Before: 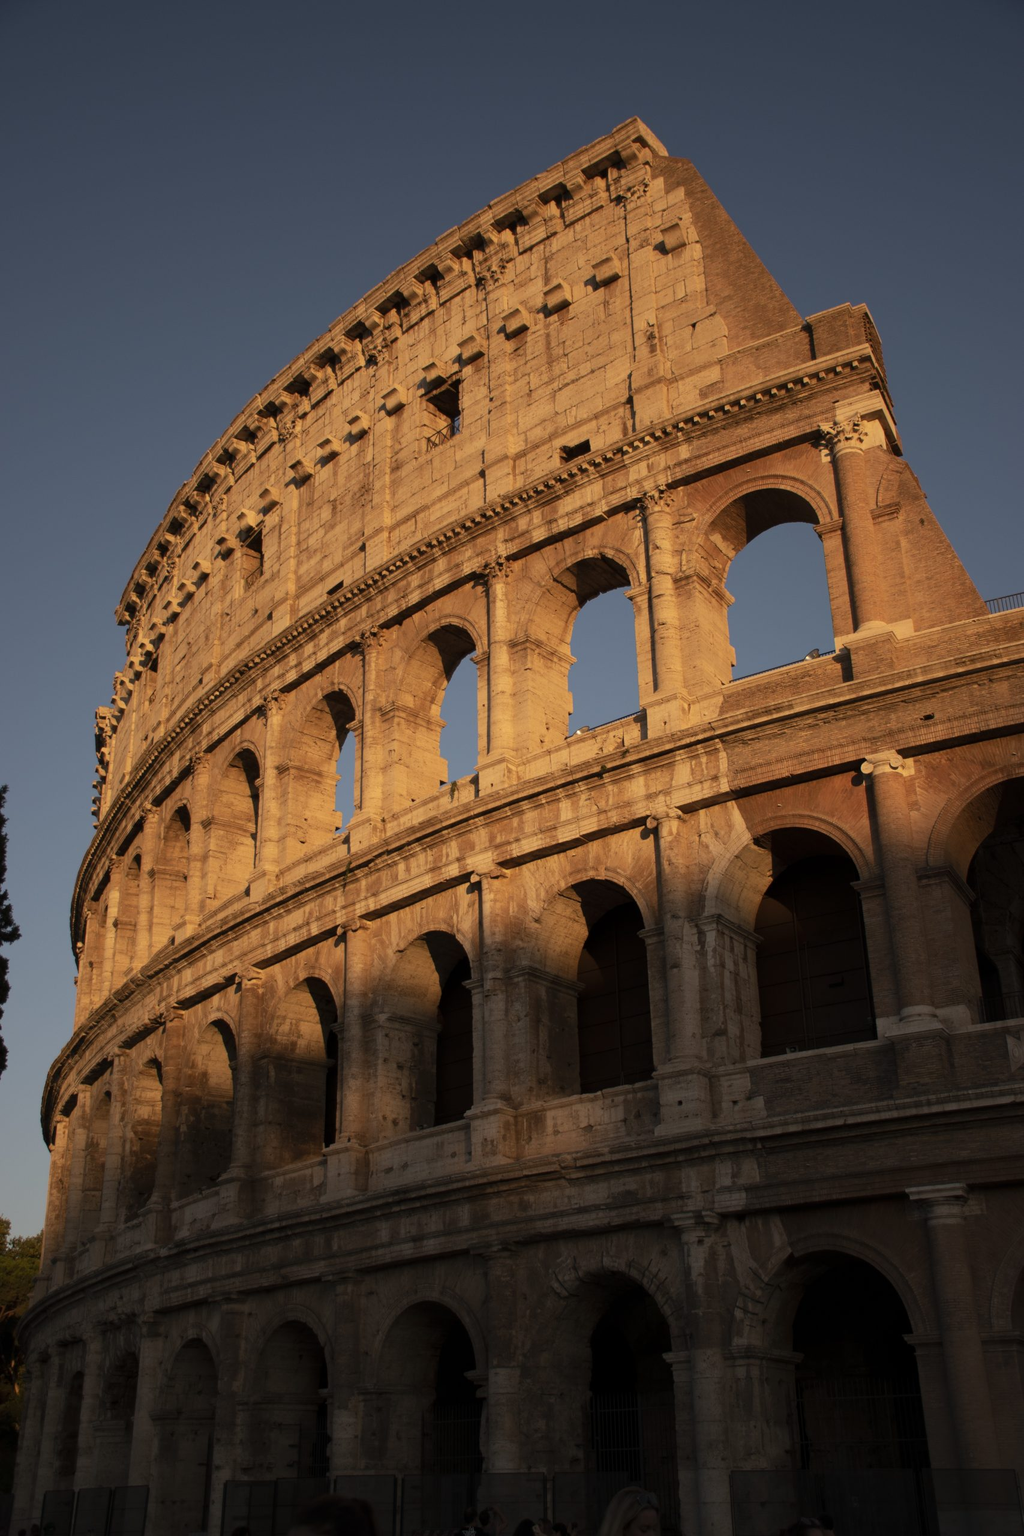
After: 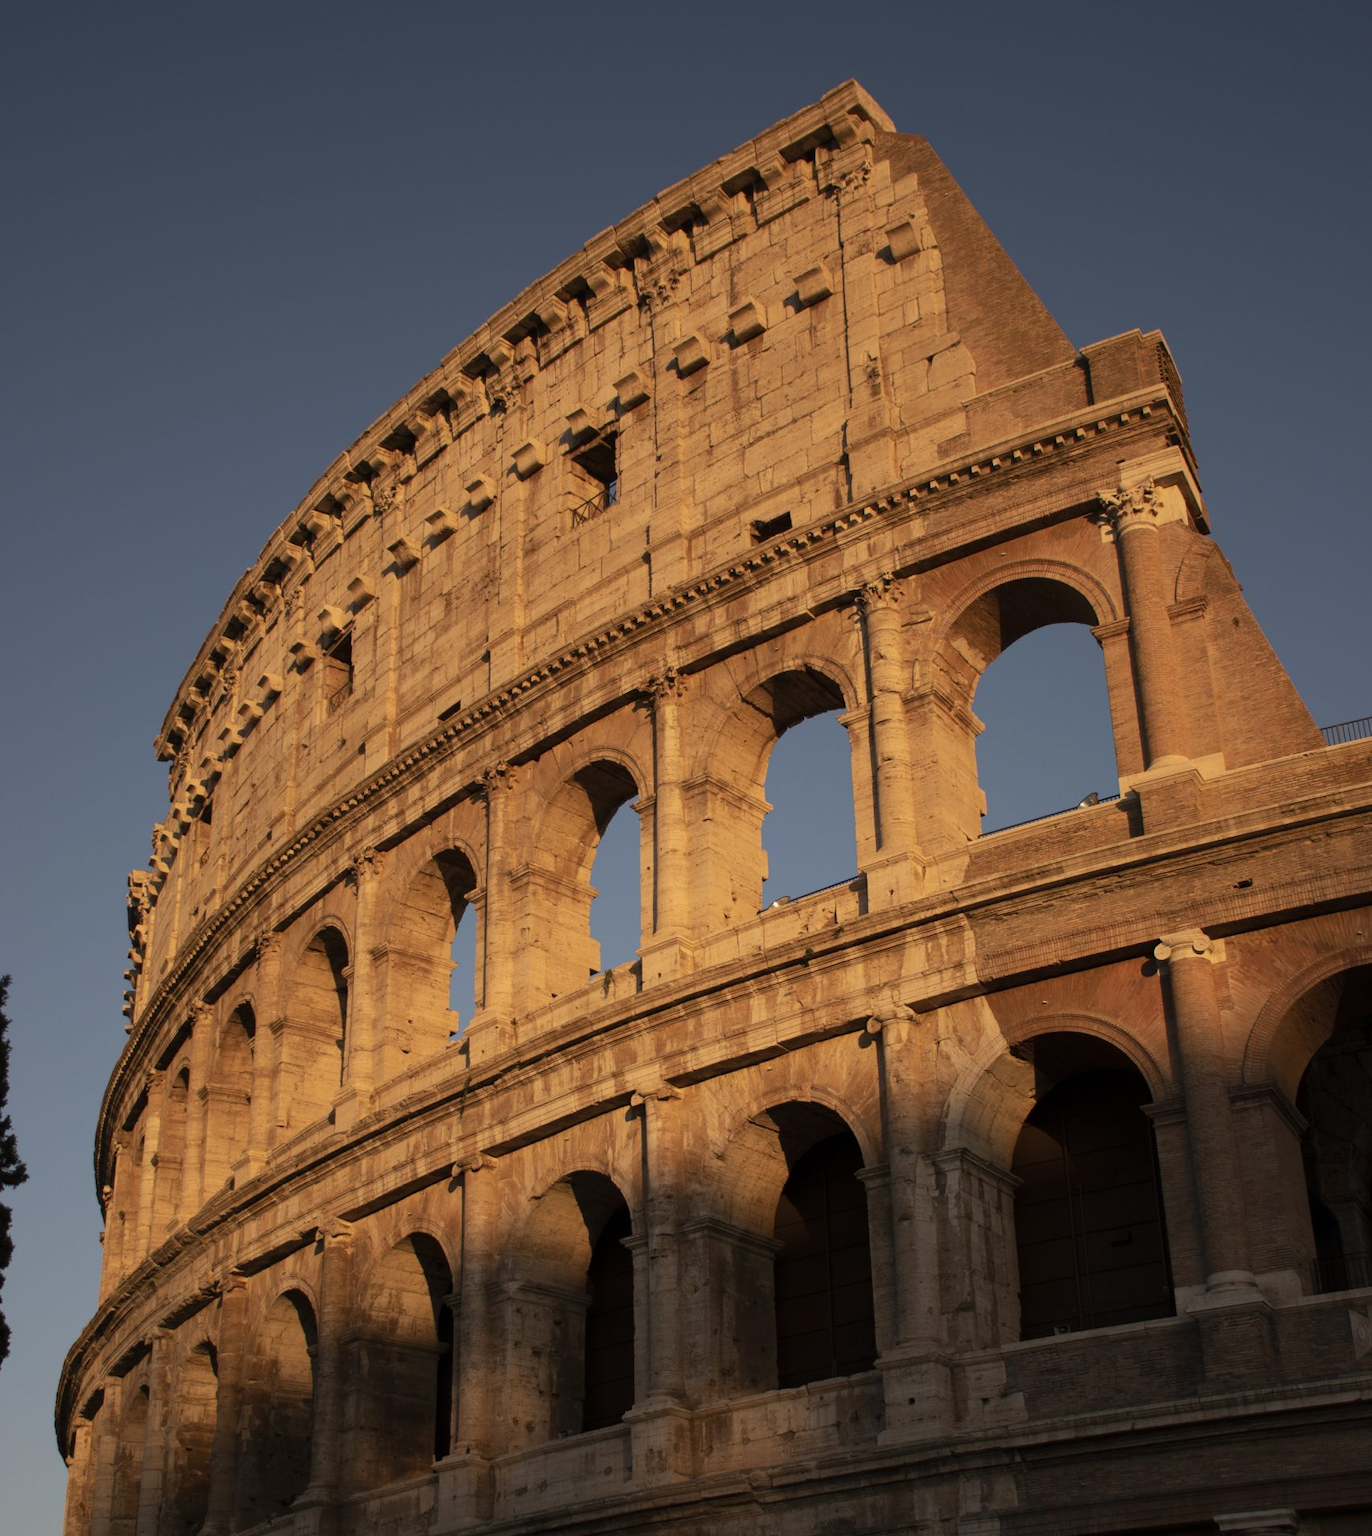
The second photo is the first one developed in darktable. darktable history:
tone equalizer: on, module defaults
crop: top 3.789%, bottom 21.579%
